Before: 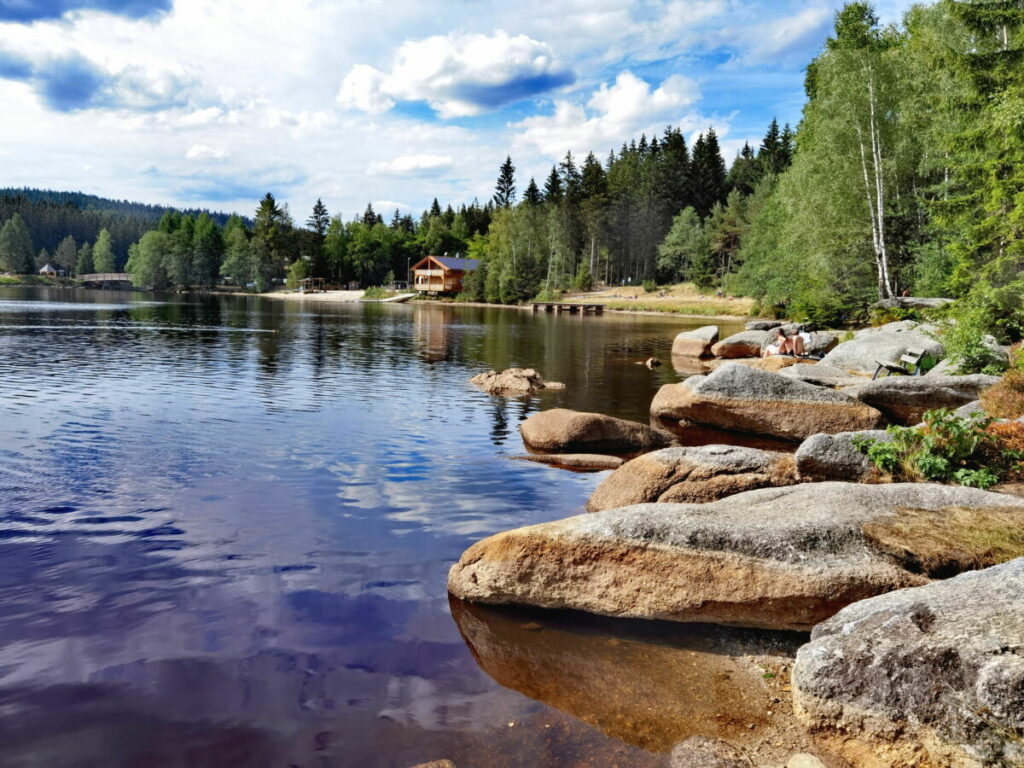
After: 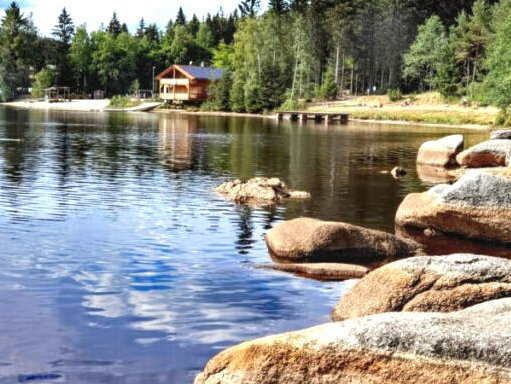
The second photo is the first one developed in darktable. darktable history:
crop: left 25%, top 25%, right 25%, bottom 25%
exposure: black level correction -0.002, exposure 0.54 EV, compensate highlight preservation false
local contrast: highlights 99%, shadows 86%, detail 160%, midtone range 0.2
